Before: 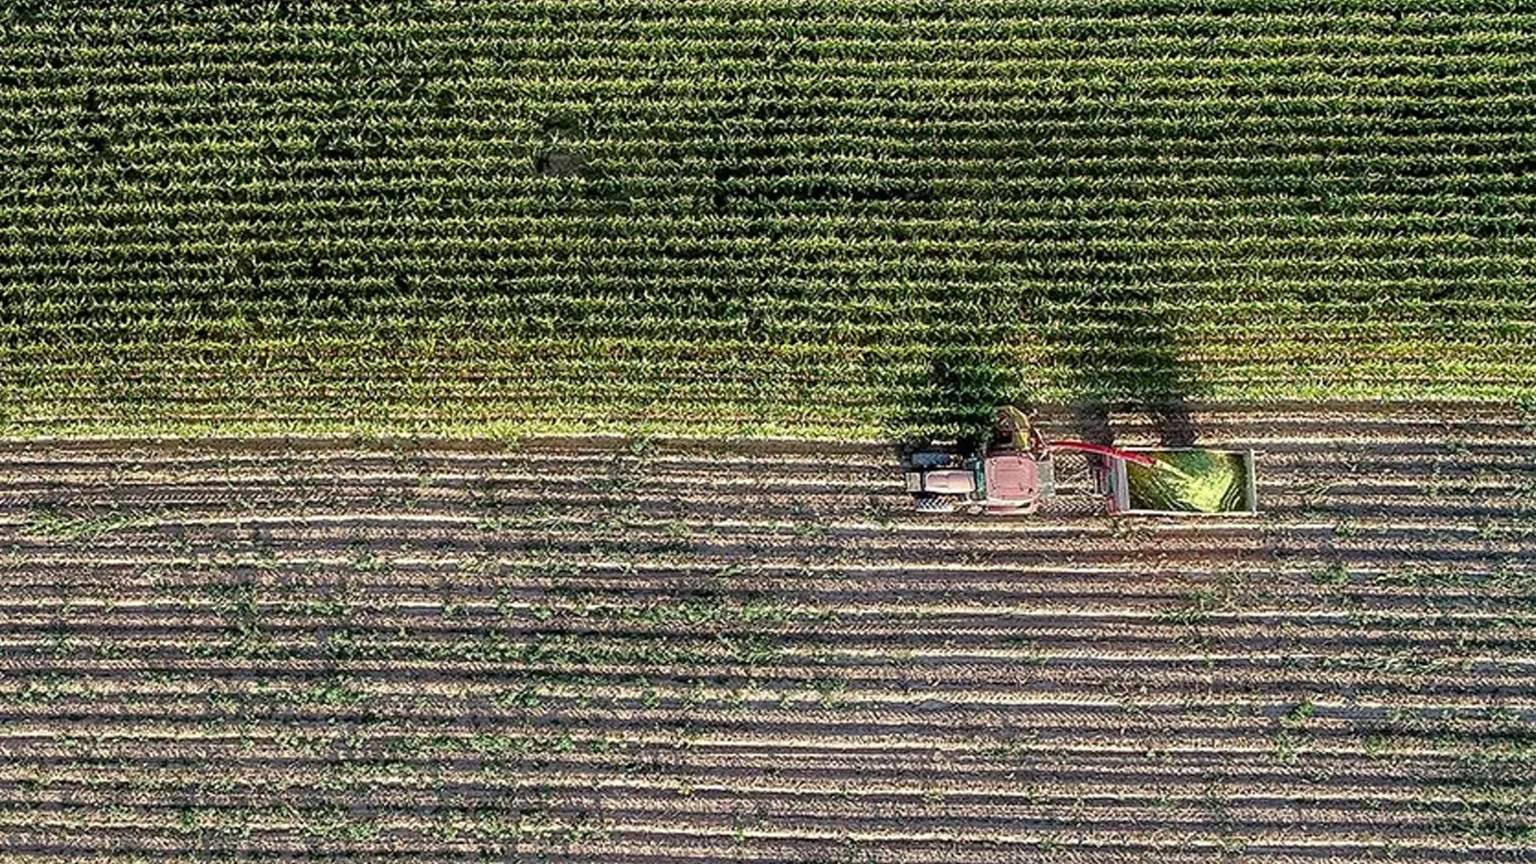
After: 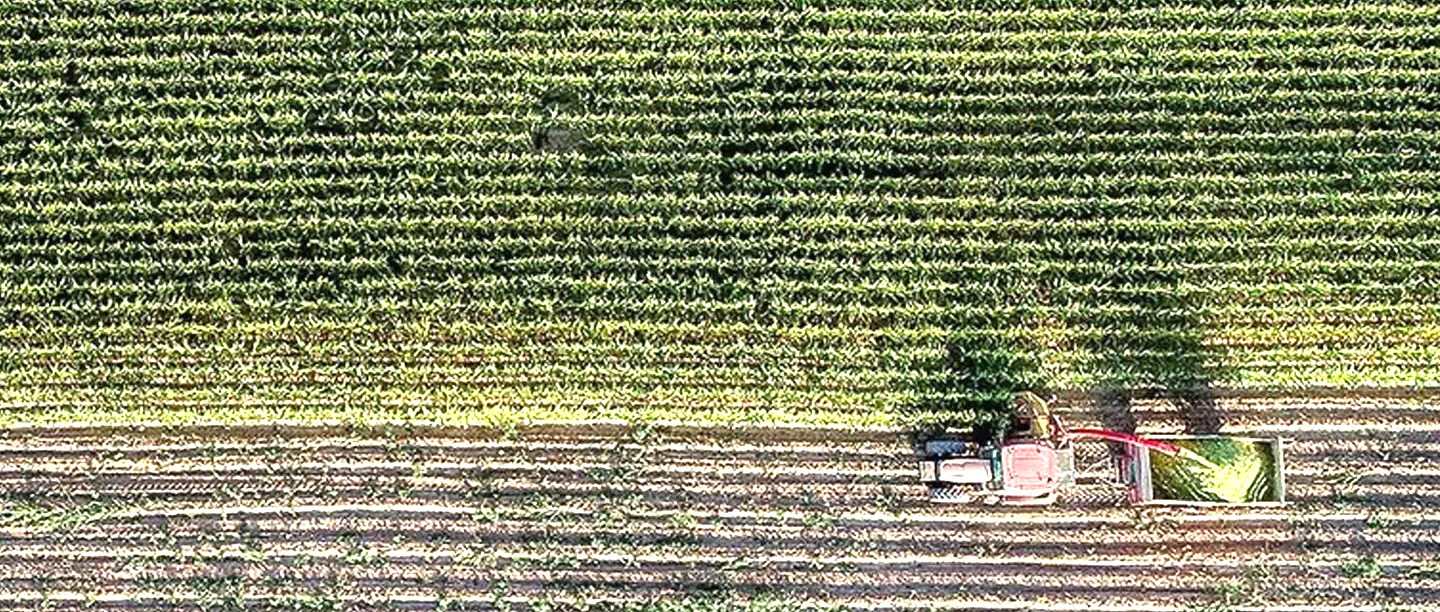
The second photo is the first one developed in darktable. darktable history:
exposure: black level correction 0, exposure 1.1 EV, compensate exposure bias true, compensate highlight preservation false
shadows and highlights: shadows 60, soften with gaussian
crop: left 1.509%, top 3.452%, right 7.696%, bottom 28.452%
